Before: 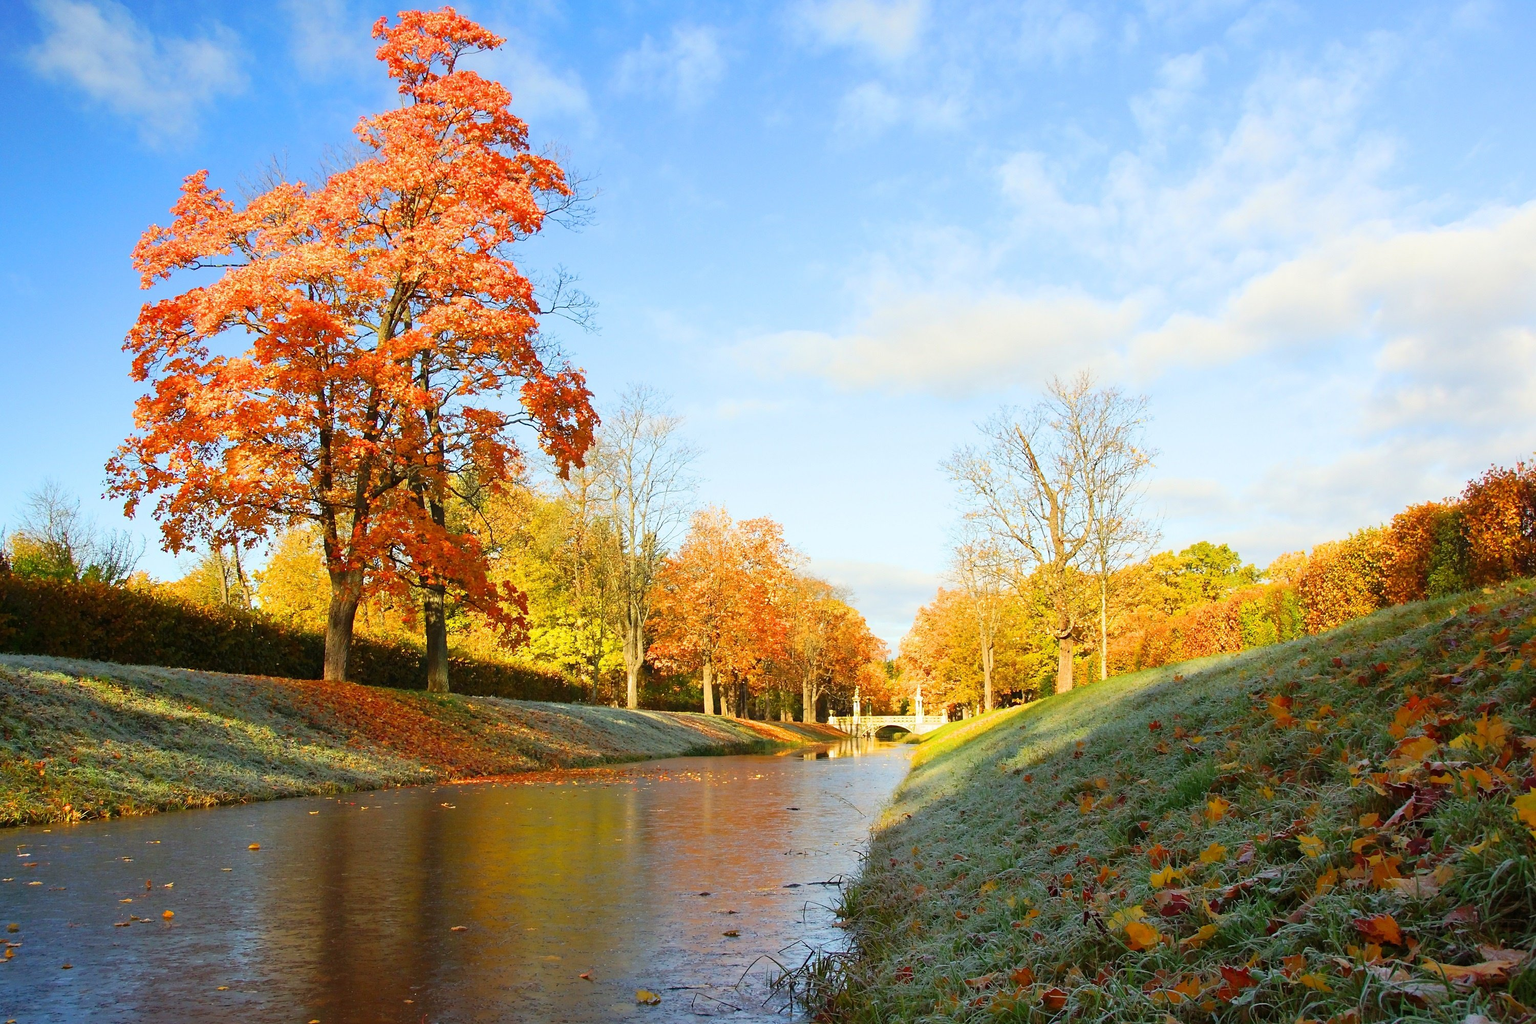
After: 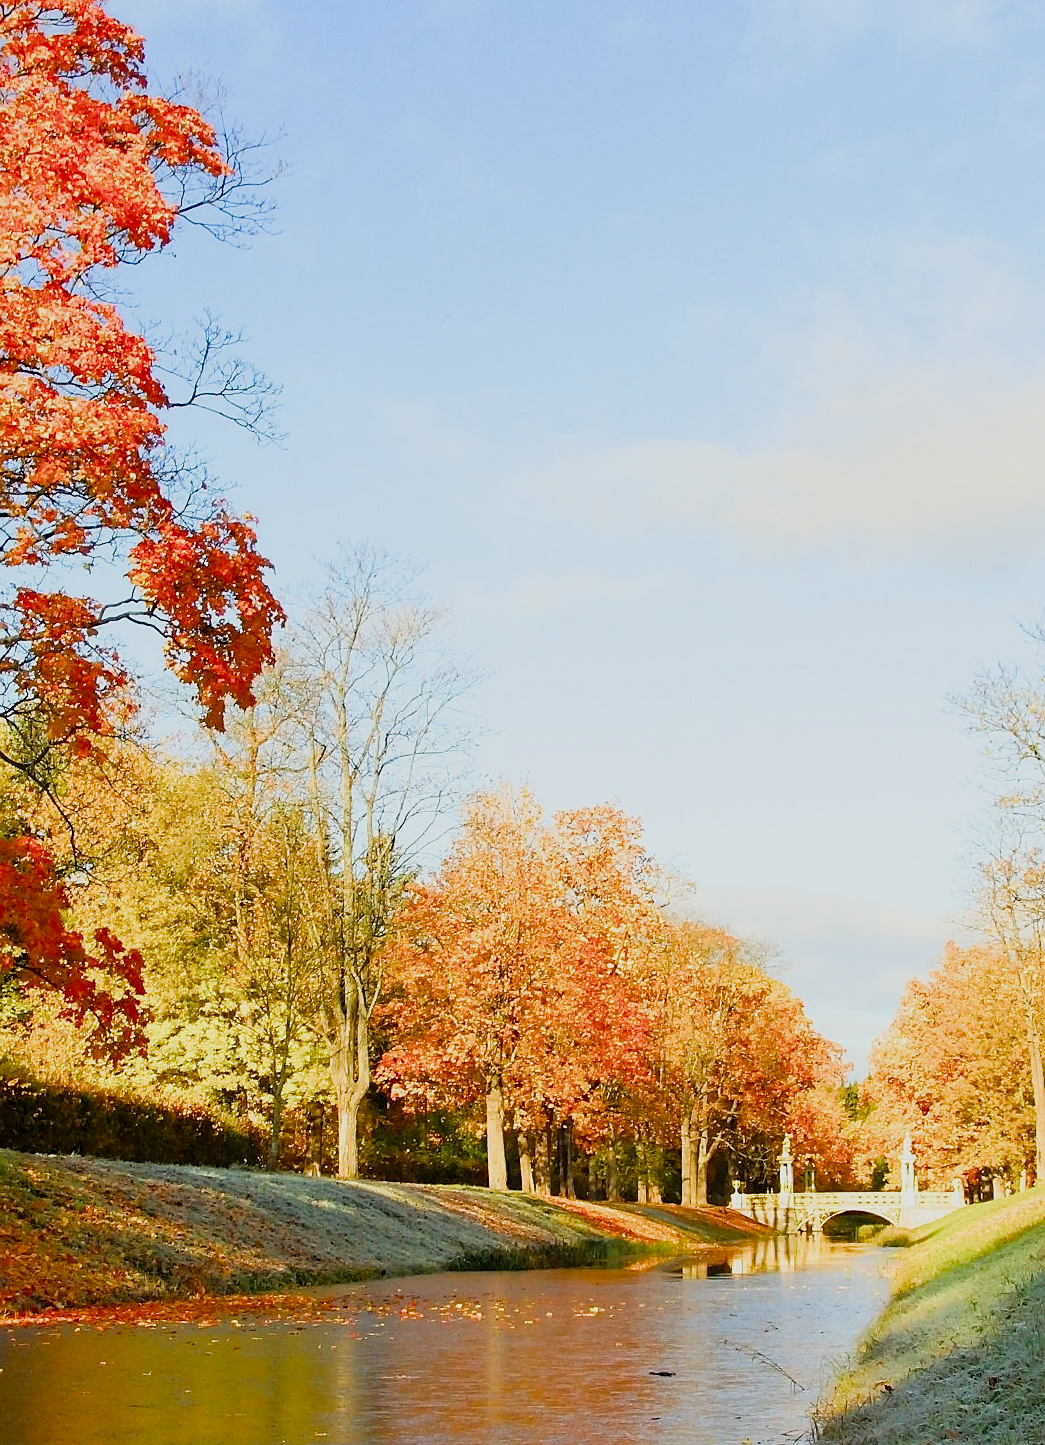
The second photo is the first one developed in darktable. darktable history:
sharpen: radius 1.026
crop and rotate: left 29.582%, top 10.342%, right 35.584%, bottom 17.373%
filmic rgb: middle gray luminance 9.17%, black relative exposure -10.68 EV, white relative exposure 3.43 EV, target black luminance 0%, hardness 5.95, latitude 59.55%, contrast 1.087, highlights saturation mix 5.18%, shadows ↔ highlights balance 29%, color science v5 (2021), contrast in shadows safe, contrast in highlights safe
